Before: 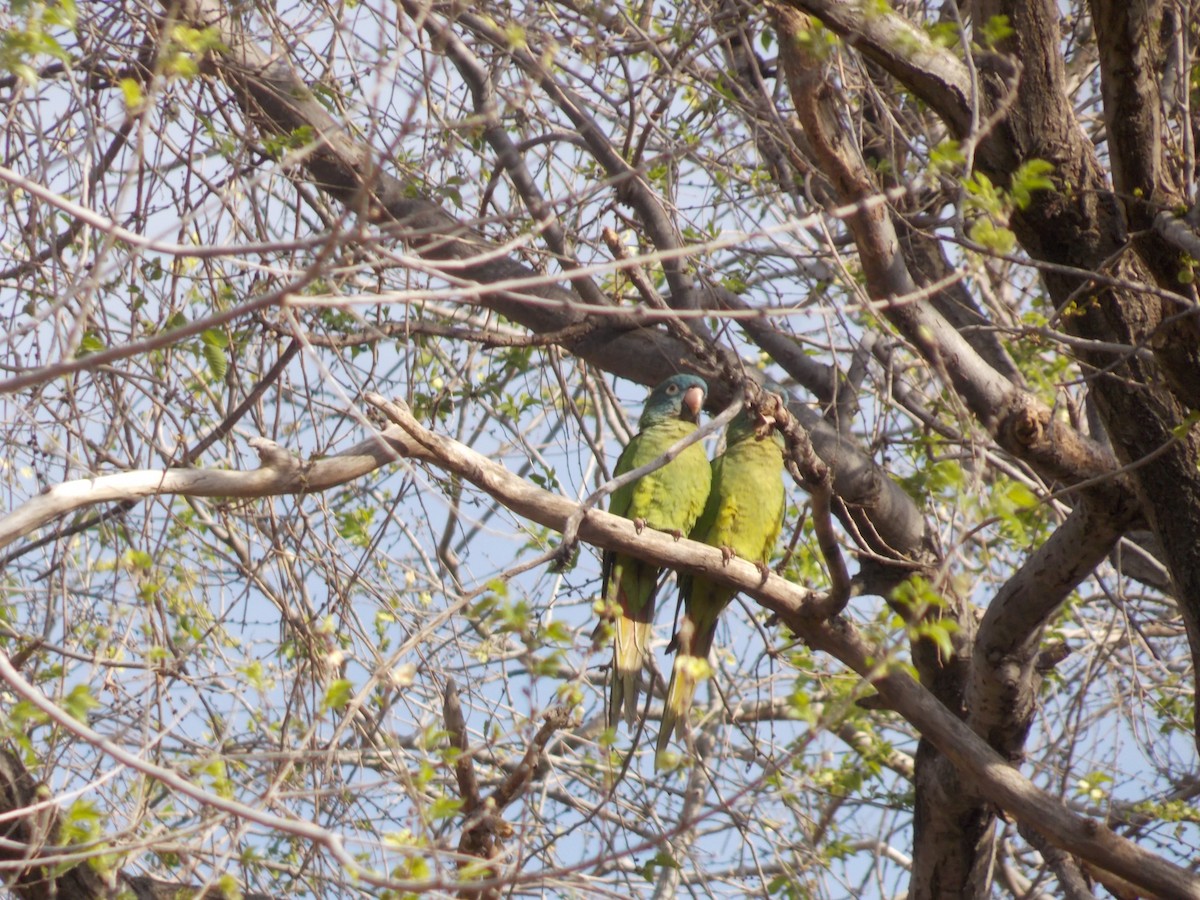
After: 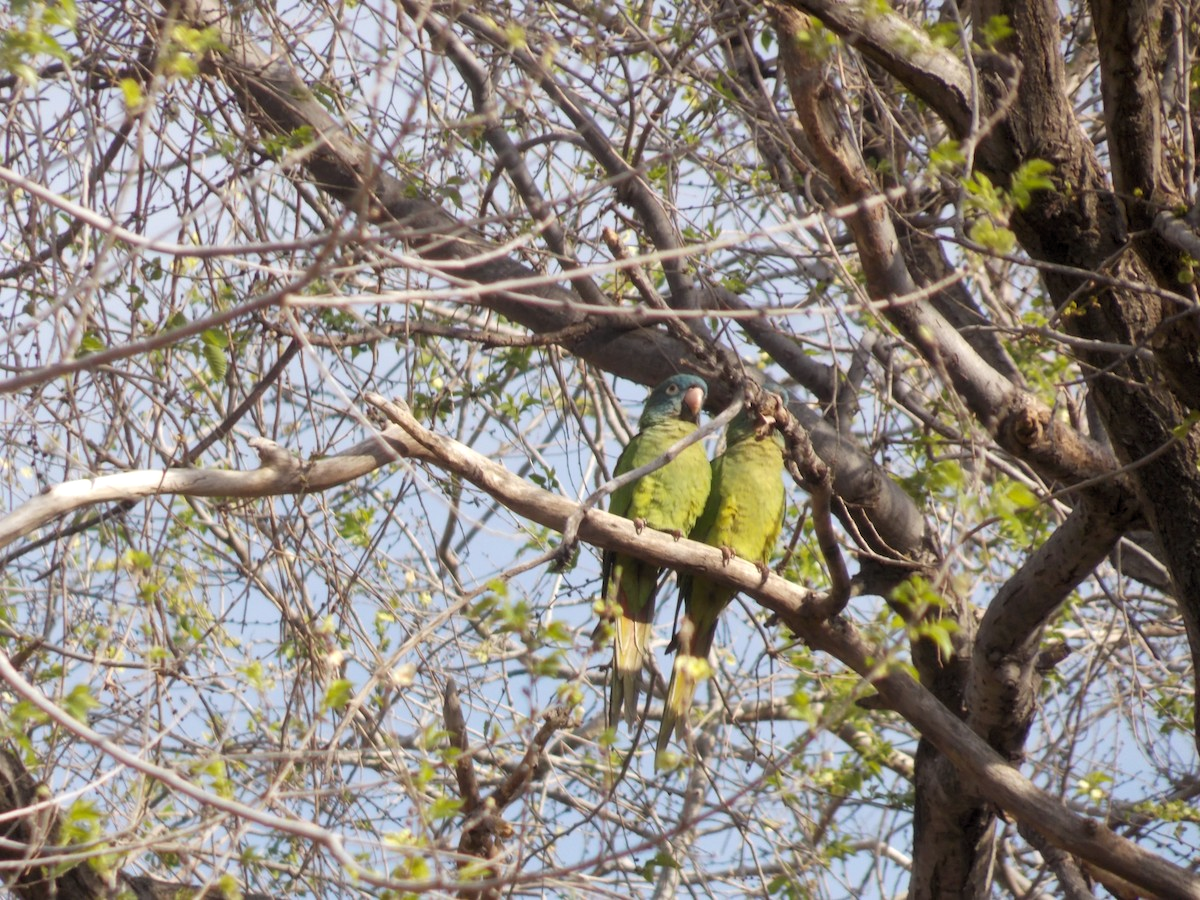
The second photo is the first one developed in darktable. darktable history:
levels: levels [0.026, 0.507, 0.987]
